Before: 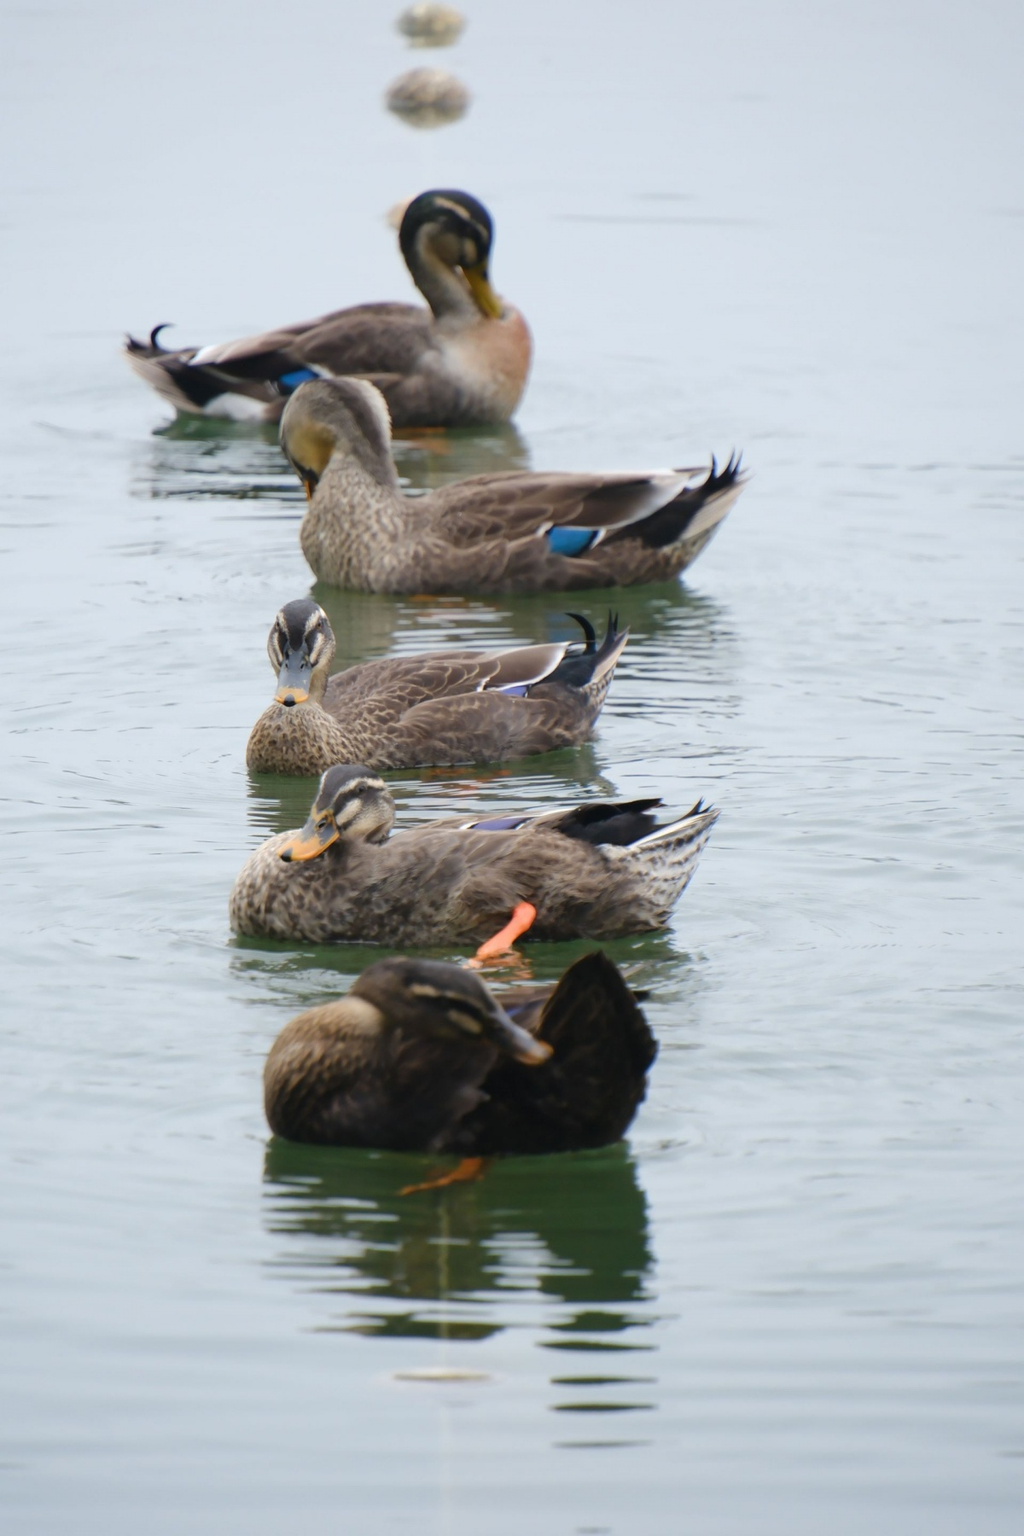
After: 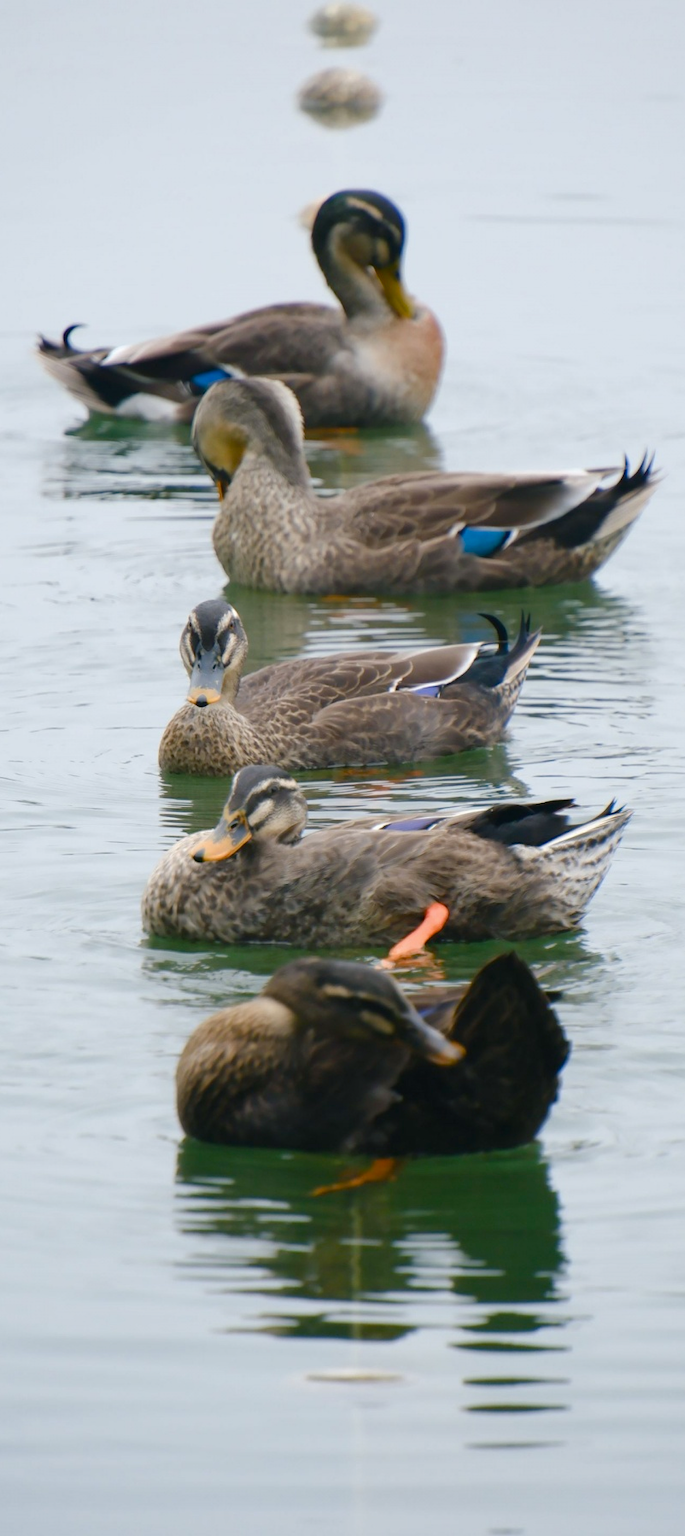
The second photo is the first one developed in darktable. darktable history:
color balance rgb: shadows lift › chroma 2.002%, shadows lift › hue 185.94°, perceptual saturation grading › global saturation 14.425%, perceptual saturation grading › highlights -25.839%, perceptual saturation grading › shadows 29.916%, global vibrance 0.284%
crop and rotate: left 8.621%, right 24.419%
sharpen: radius 2.905, amount 0.87, threshold 47.117
